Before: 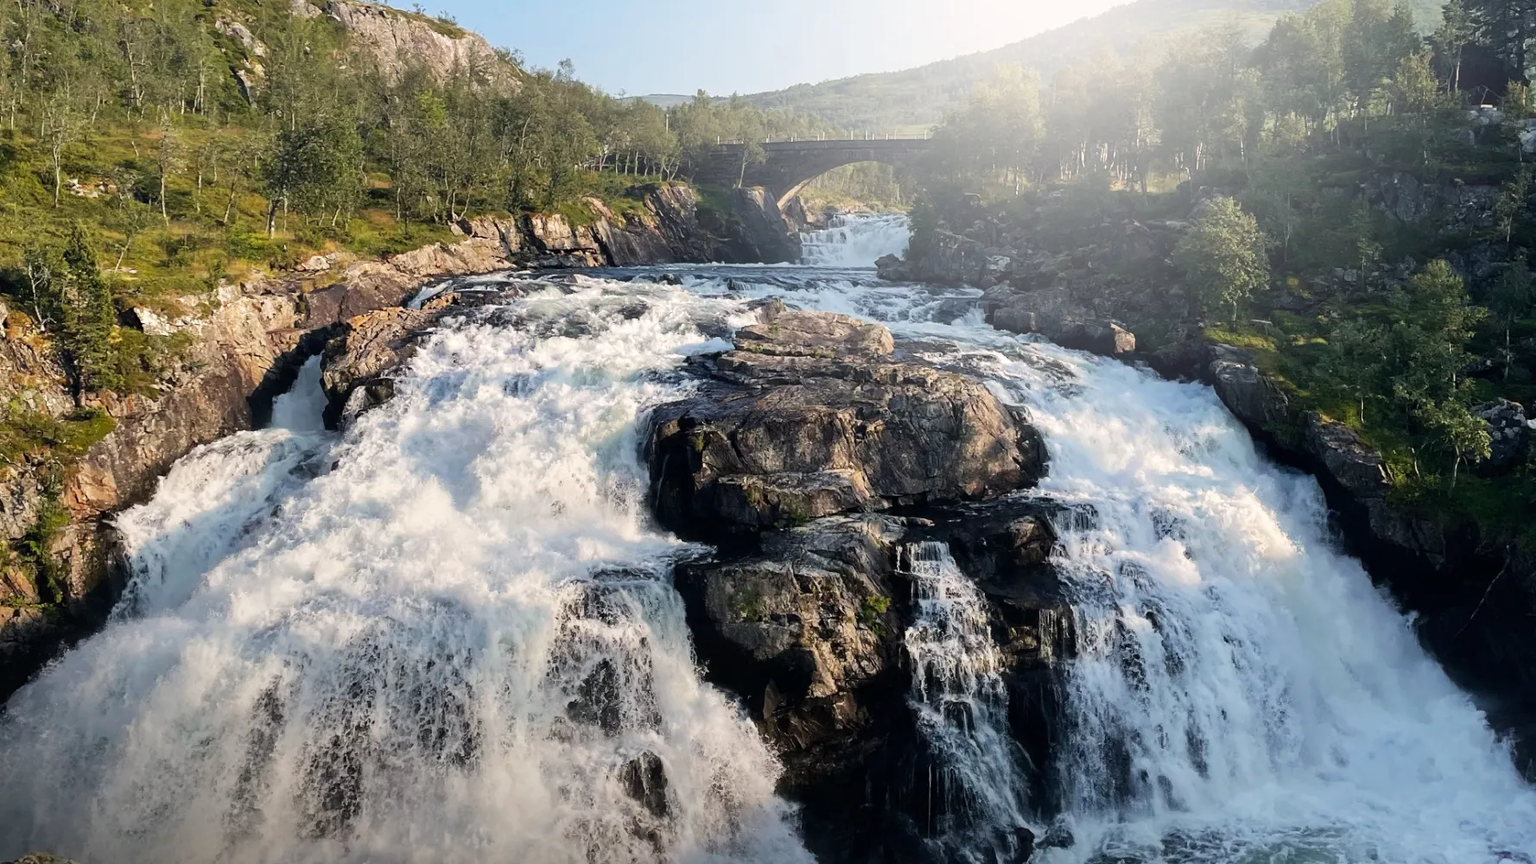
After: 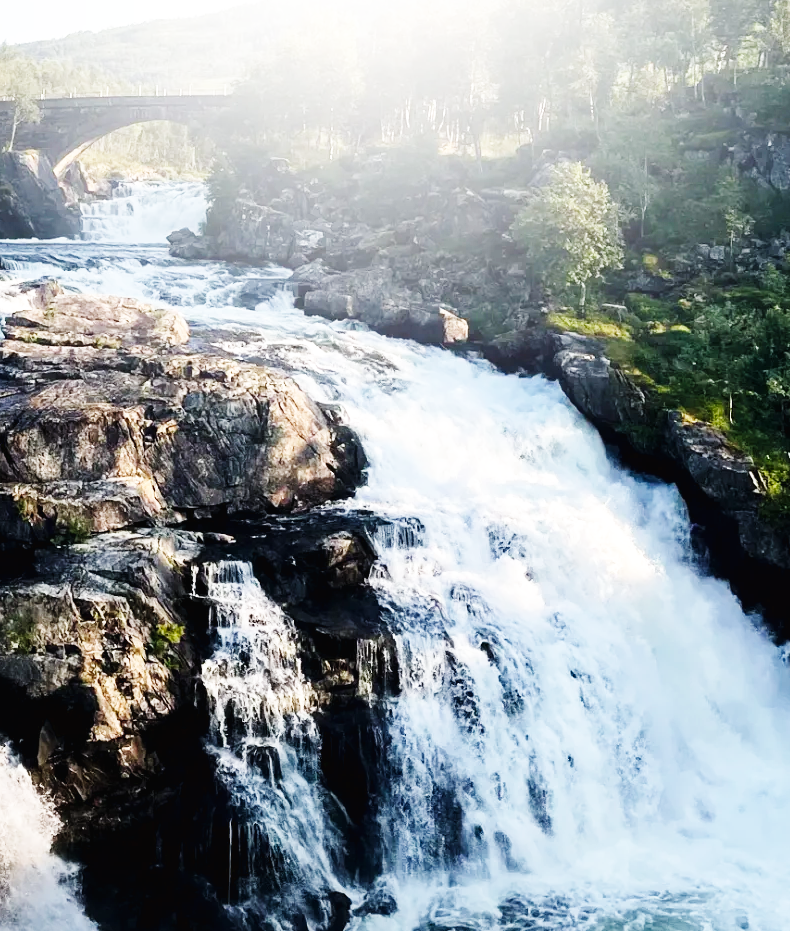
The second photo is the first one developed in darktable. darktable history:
contrast brightness saturation: saturation -0.04
base curve: curves: ch0 [(0, 0.003) (0.001, 0.002) (0.006, 0.004) (0.02, 0.022) (0.048, 0.086) (0.094, 0.234) (0.162, 0.431) (0.258, 0.629) (0.385, 0.8) (0.548, 0.918) (0.751, 0.988) (1, 1)], preserve colors none
crop: left 47.628%, top 6.643%, right 7.874%
